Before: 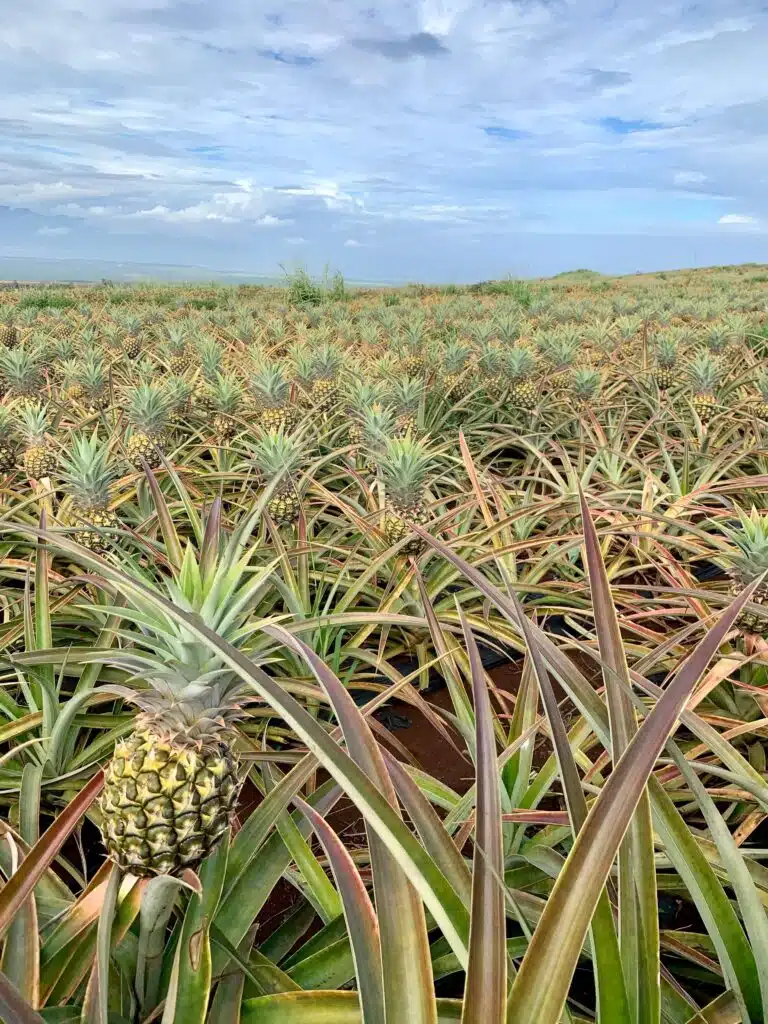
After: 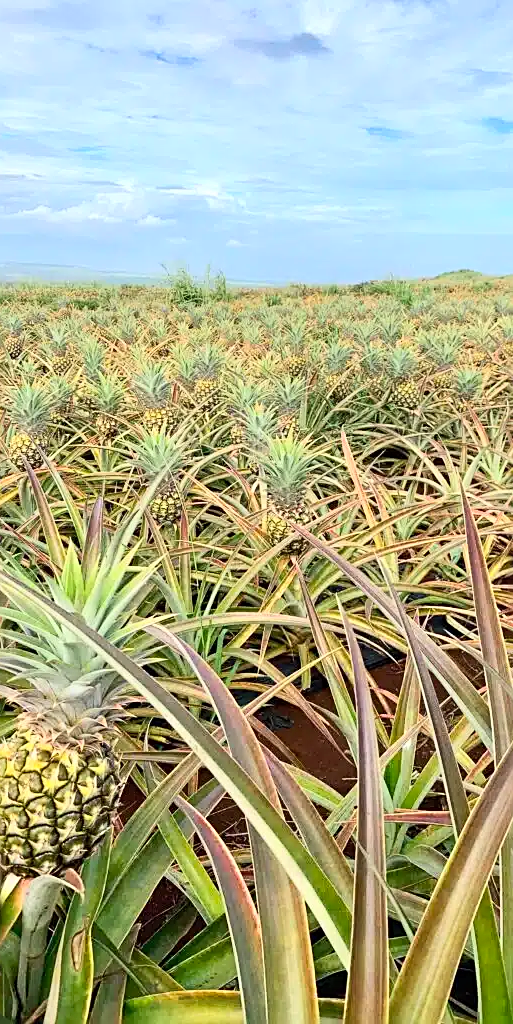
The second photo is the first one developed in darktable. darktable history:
contrast brightness saturation: contrast 0.205, brightness 0.158, saturation 0.219
crop: left 15.37%, right 17.778%
sharpen: on, module defaults
